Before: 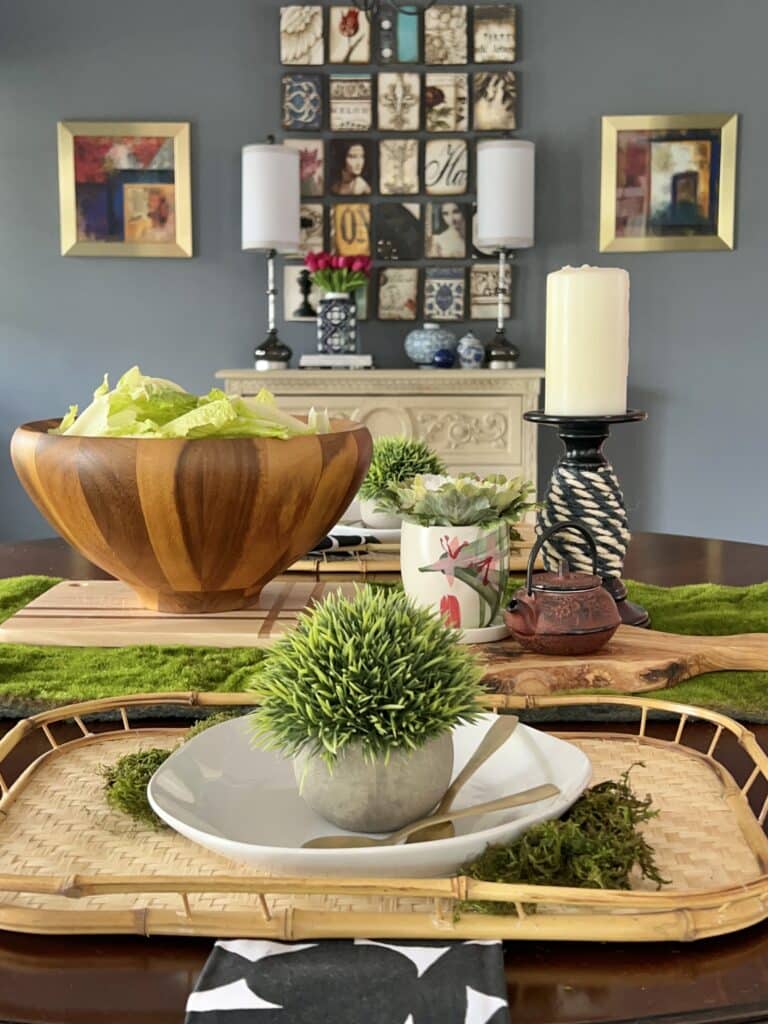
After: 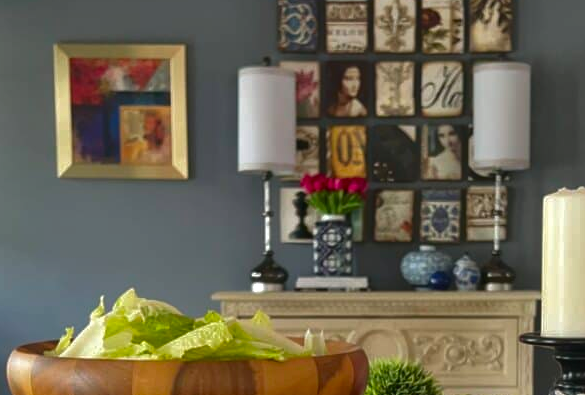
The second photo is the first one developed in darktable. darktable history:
levels: levels [0, 0.48, 0.961]
tone curve: curves: ch0 [(0, 0) (0.003, 0.029) (0.011, 0.034) (0.025, 0.044) (0.044, 0.057) (0.069, 0.07) (0.1, 0.084) (0.136, 0.104) (0.177, 0.127) (0.224, 0.156) (0.277, 0.192) (0.335, 0.236) (0.399, 0.284) (0.468, 0.339) (0.543, 0.393) (0.623, 0.454) (0.709, 0.541) (0.801, 0.65) (0.898, 0.766) (1, 1)], color space Lab, independent channels, preserve colors none
shadows and highlights: shadows 20.76, highlights -36.89, soften with gaussian
crop: left 0.571%, top 7.64%, right 23.208%, bottom 53.769%
